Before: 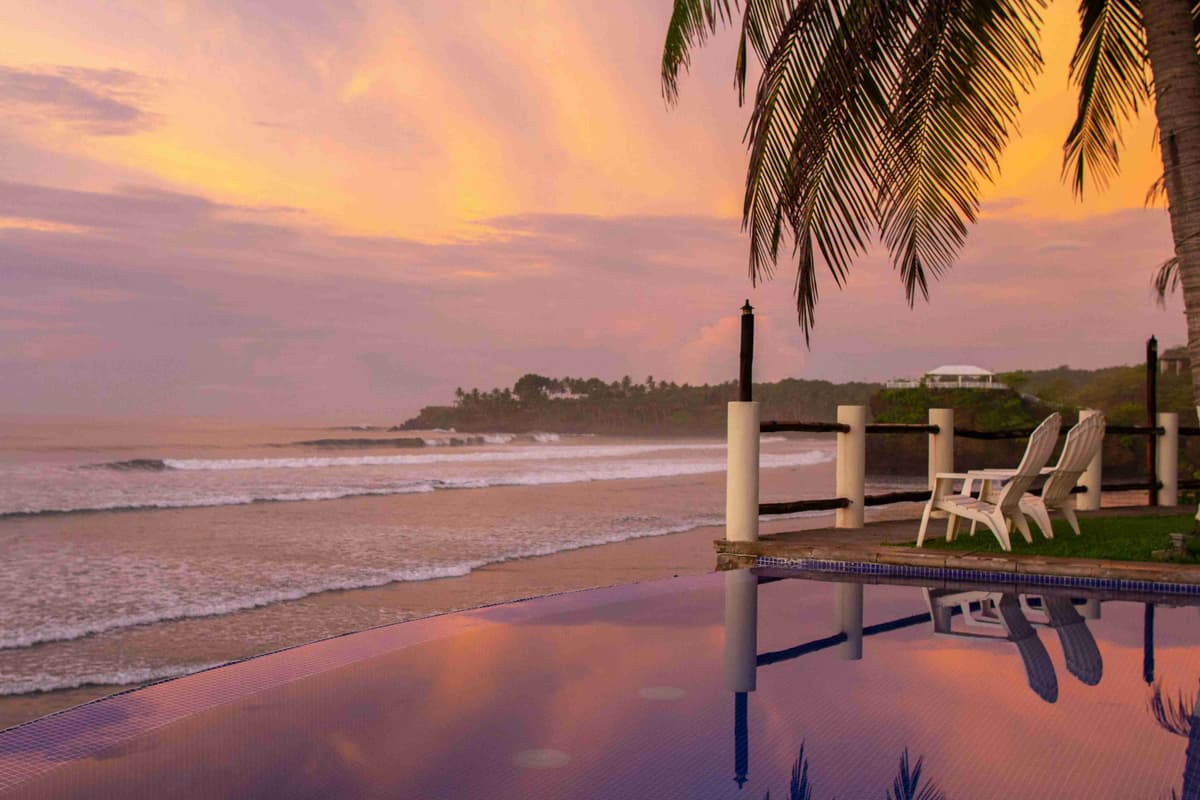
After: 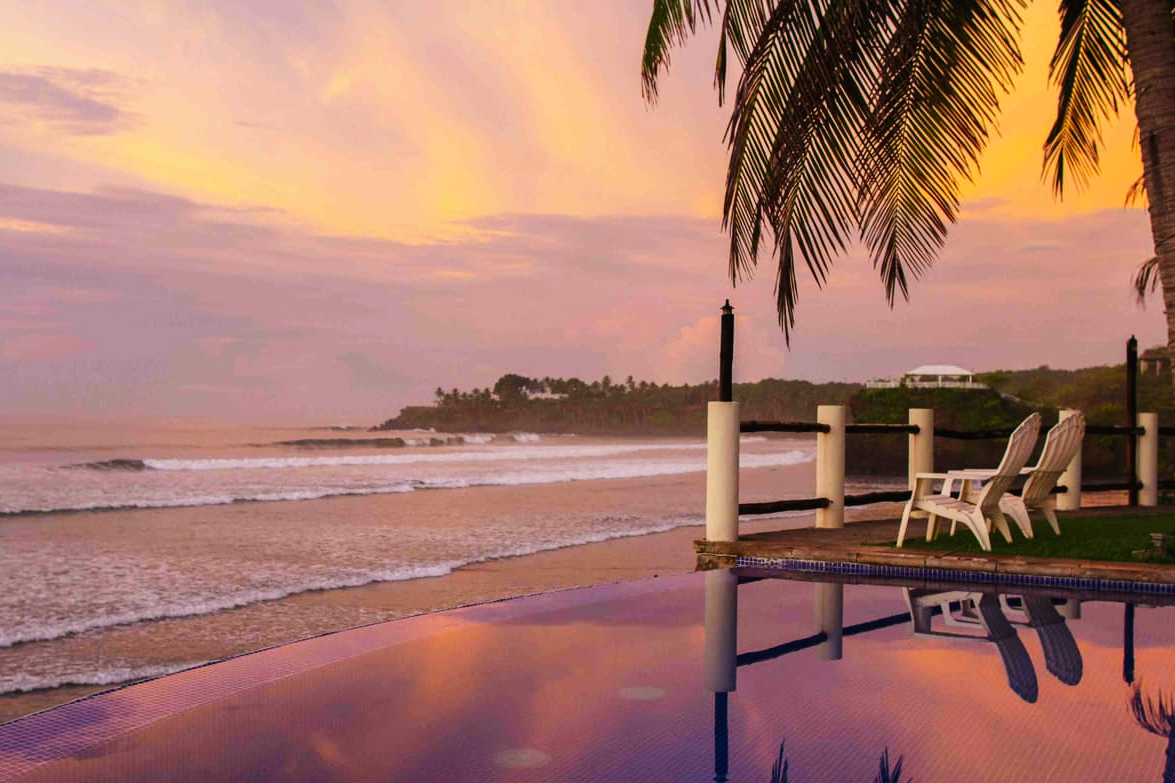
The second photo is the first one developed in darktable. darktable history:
tone curve: curves: ch0 [(0, 0) (0.003, 0.018) (0.011, 0.019) (0.025, 0.024) (0.044, 0.037) (0.069, 0.053) (0.1, 0.075) (0.136, 0.105) (0.177, 0.136) (0.224, 0.179) (0.277, 0.244) (0.335, 0.319) (0.399, 0.4) (0.468, 0.495) (0.543, 0.58) (0.623, 0.671) (0.709, 0.757) (0.801, 0.838) (0.898, 0.913) (1, 1)], preserve colors none
crop: left 1.743%, right 0.268%, bottom 2.011%
